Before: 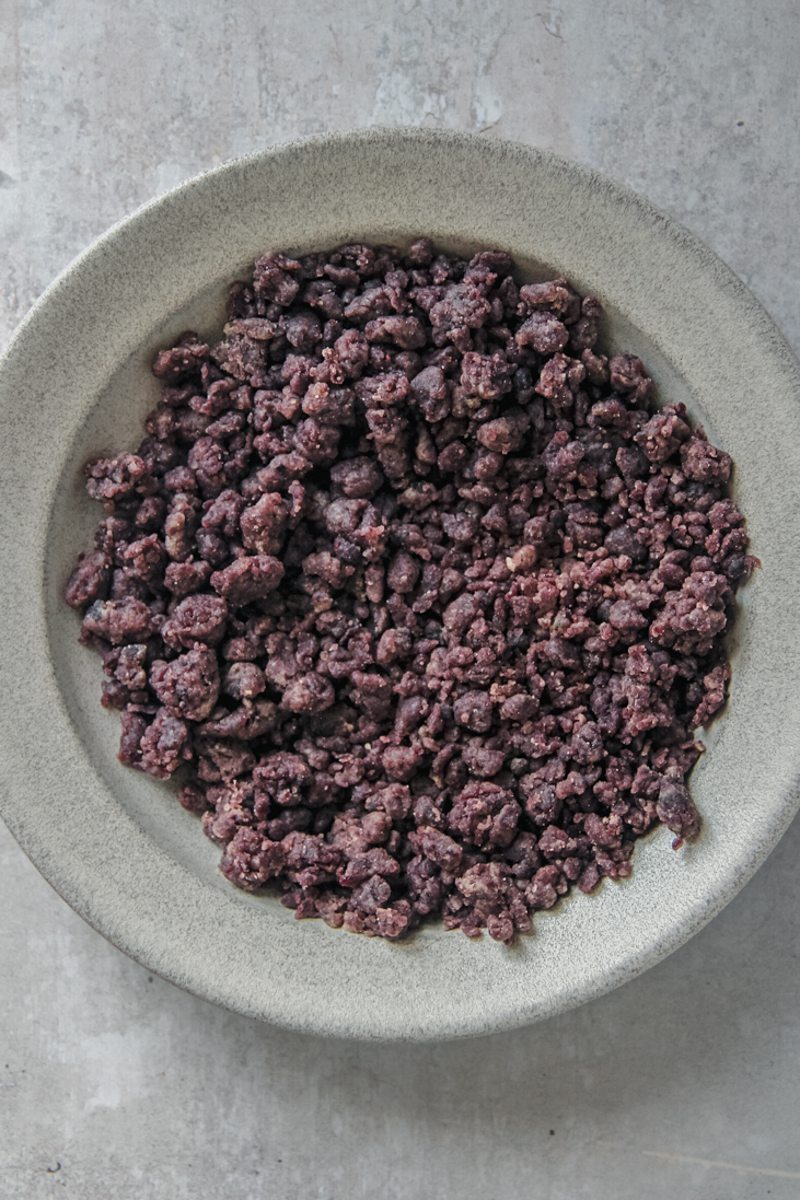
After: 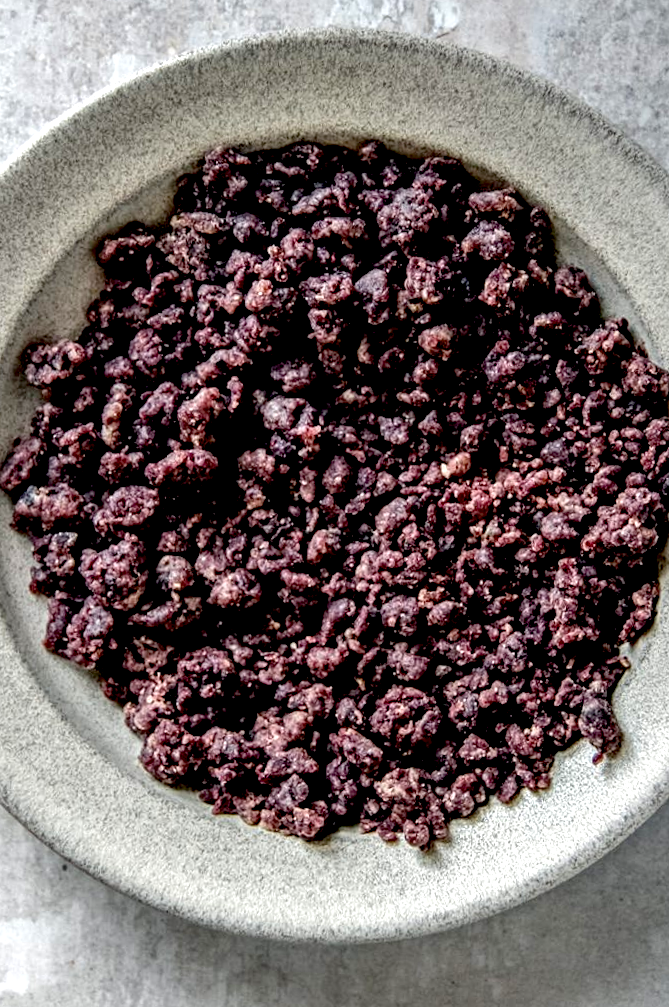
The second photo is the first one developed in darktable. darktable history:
crop and rotate: angle -2.9°, left 5.31%, top 5.207%, right 4.773%, bottom 4.597%
exposure: black level correction 0.039, exposure 0.5 EV, compensate highlight preservation false
local contrast: highlights 60%, shadows 62%, detail 160%
base curve: preserve colors none
